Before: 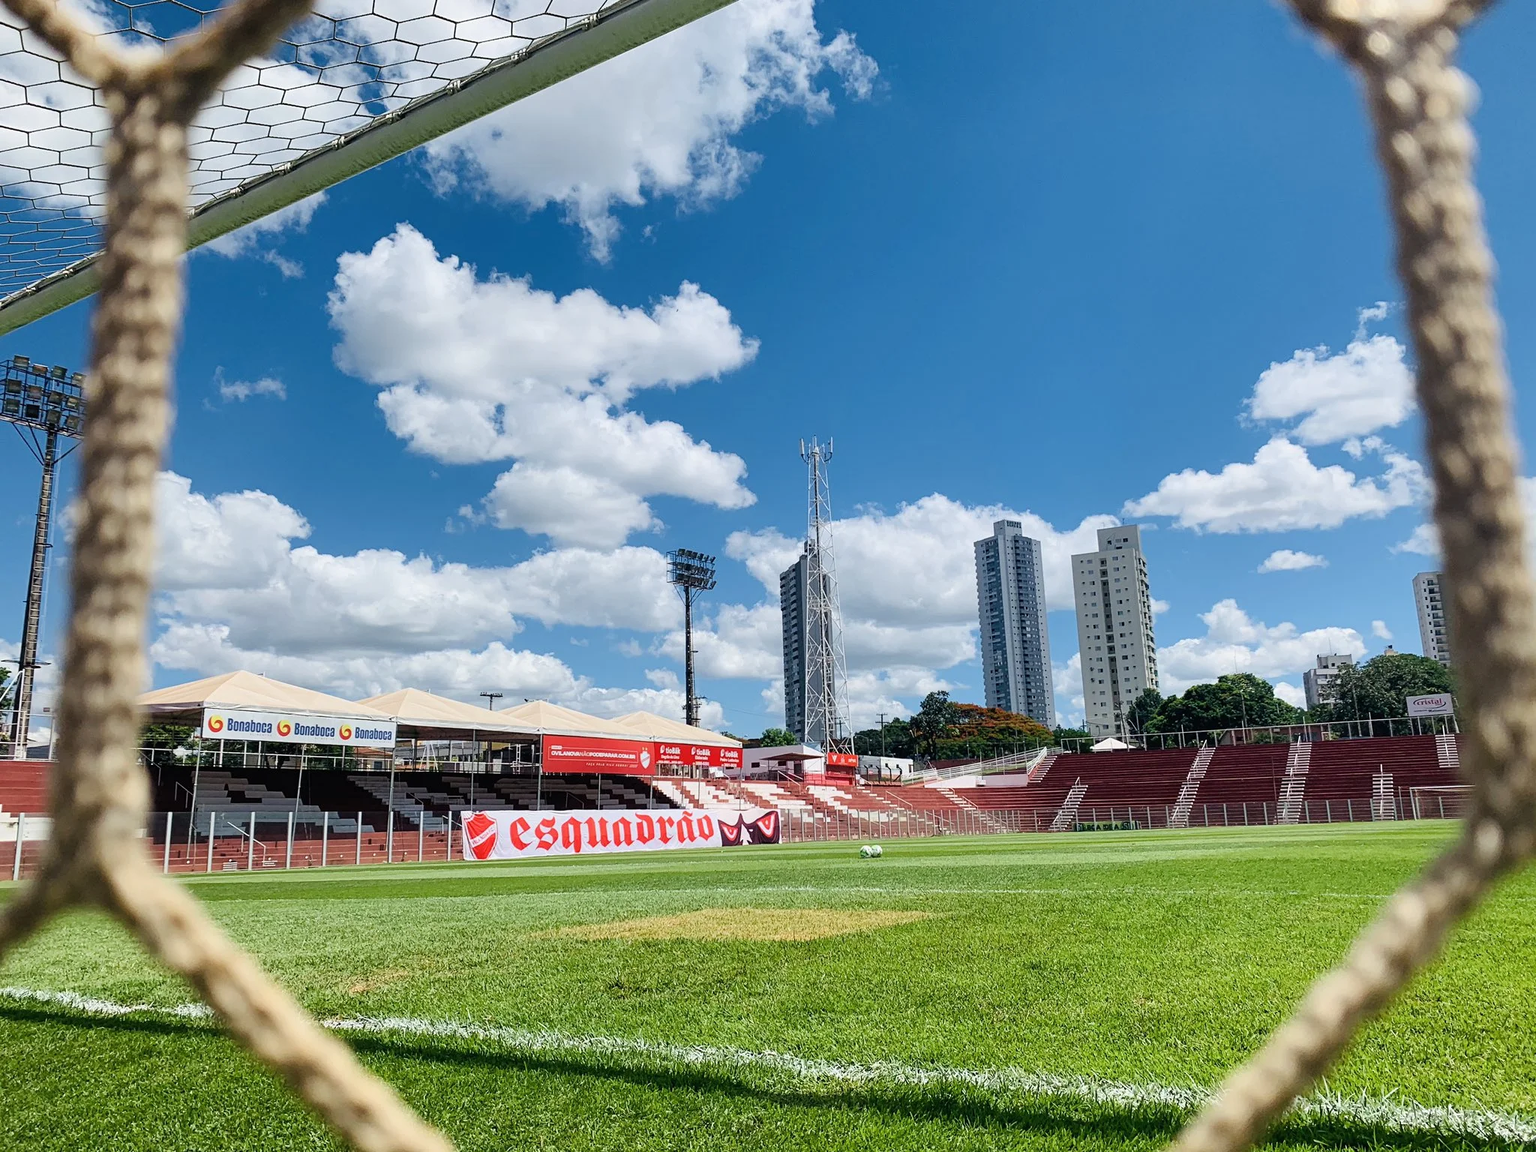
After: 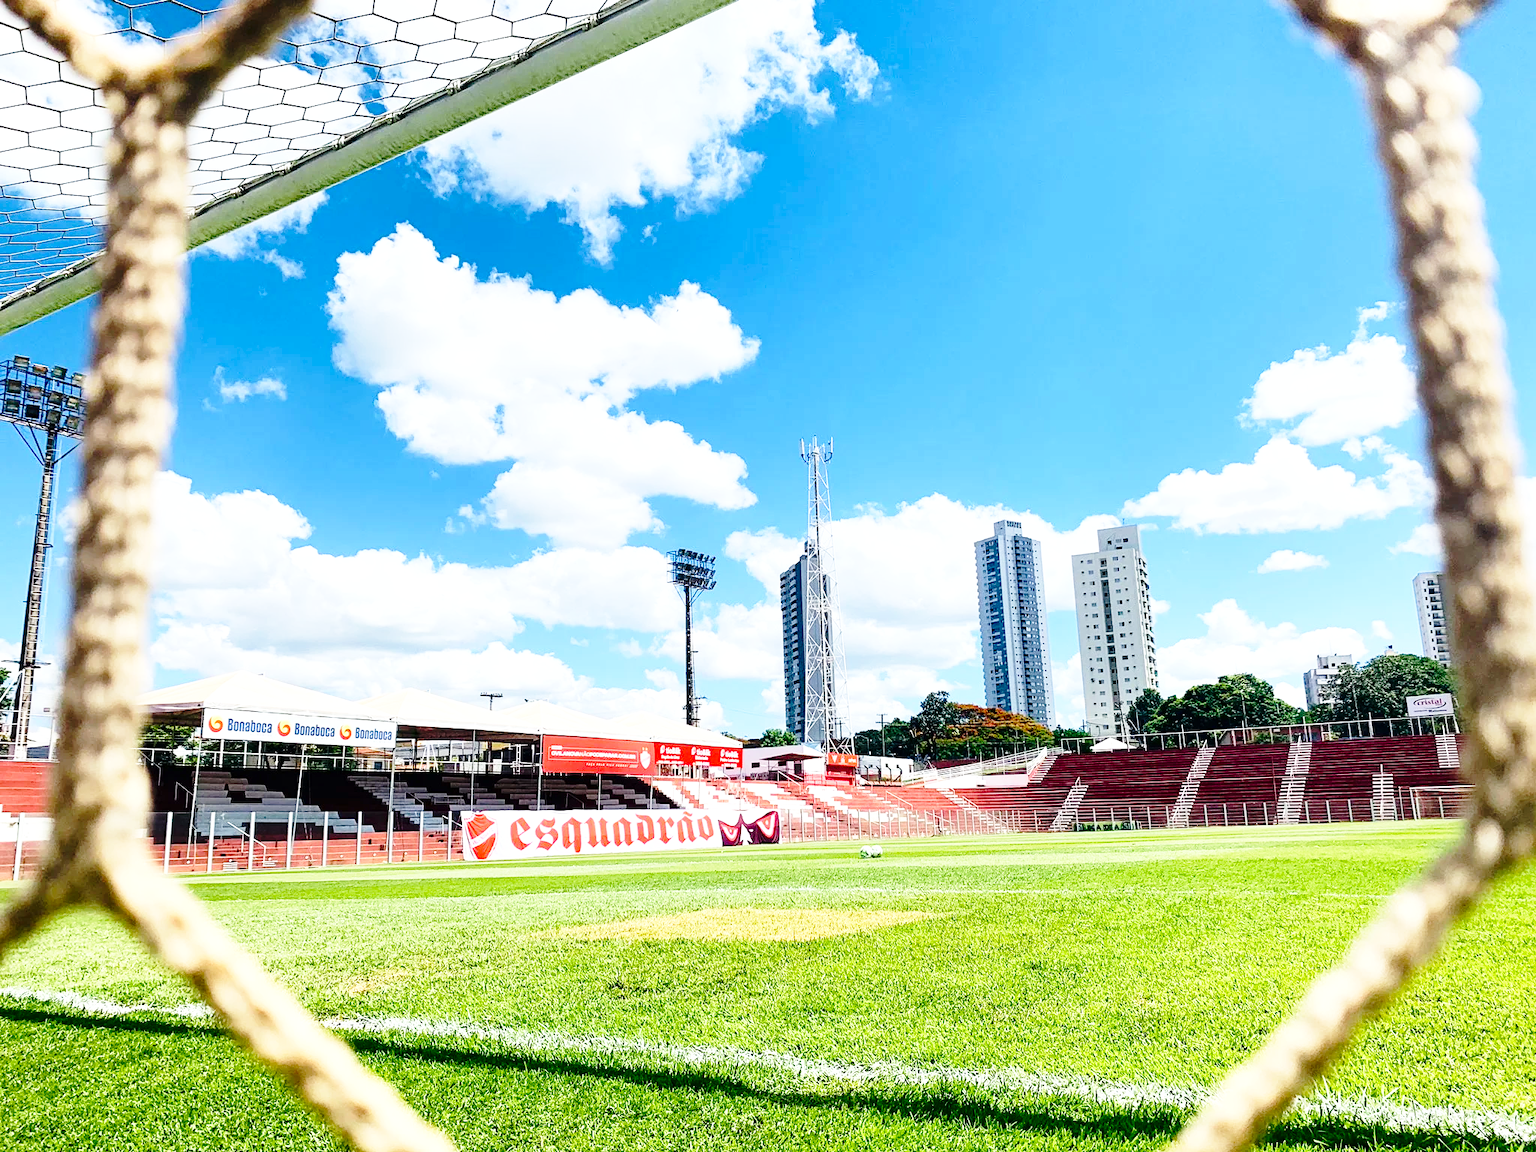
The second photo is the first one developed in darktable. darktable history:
exposure: black level correction 0.001, exposure 0.5 EV, compensate exposure bias true, compensate highlight preservation false
contrast brightness saturation: contrast 0.13, brightness -0.05, saturation 0.16
base curve: curves: ch0 [(0, 0) (0.032, 0.037) (0.105, 0.228) (0.435, 0.76) (0.856, 0.983) (1, 1)], preserve colors none
